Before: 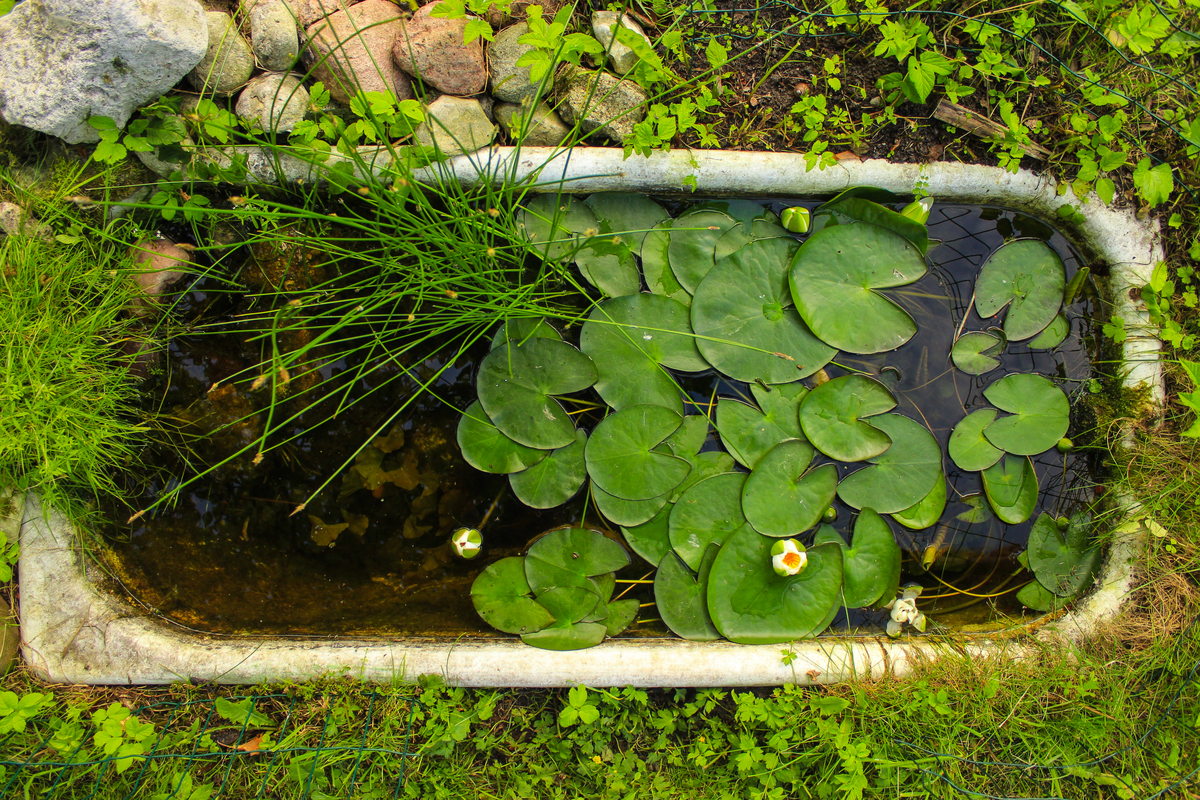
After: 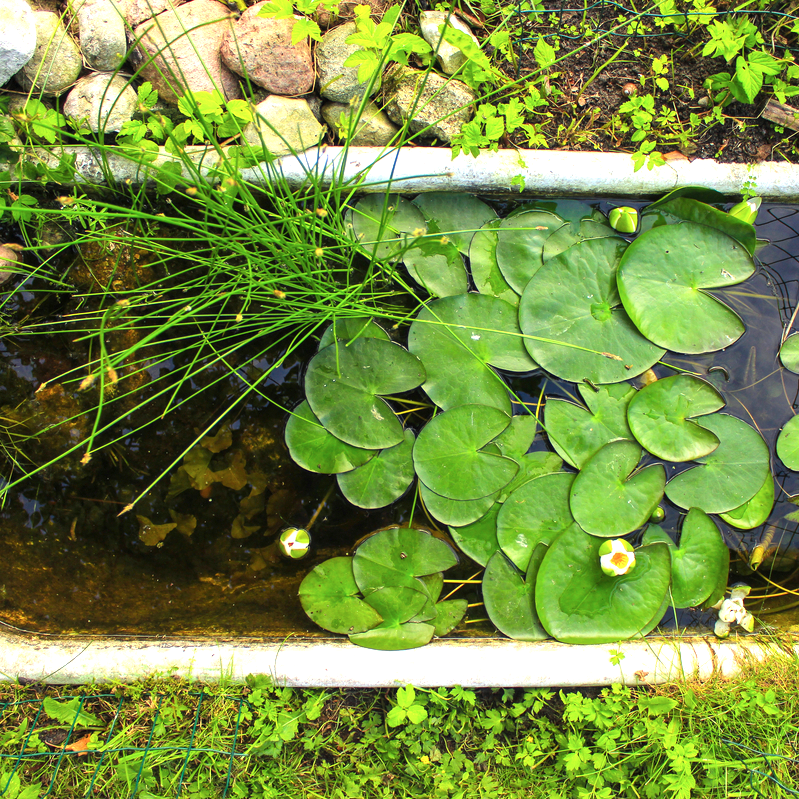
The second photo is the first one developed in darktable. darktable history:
color calibration: illuminant as shot in camera, x 0.358, y 0.373, temperature 4628.91 K
exposure: exposure 0.935 EV, compensate highlight preservation false
crop and rotate: left 14.385%, right 18.948%
